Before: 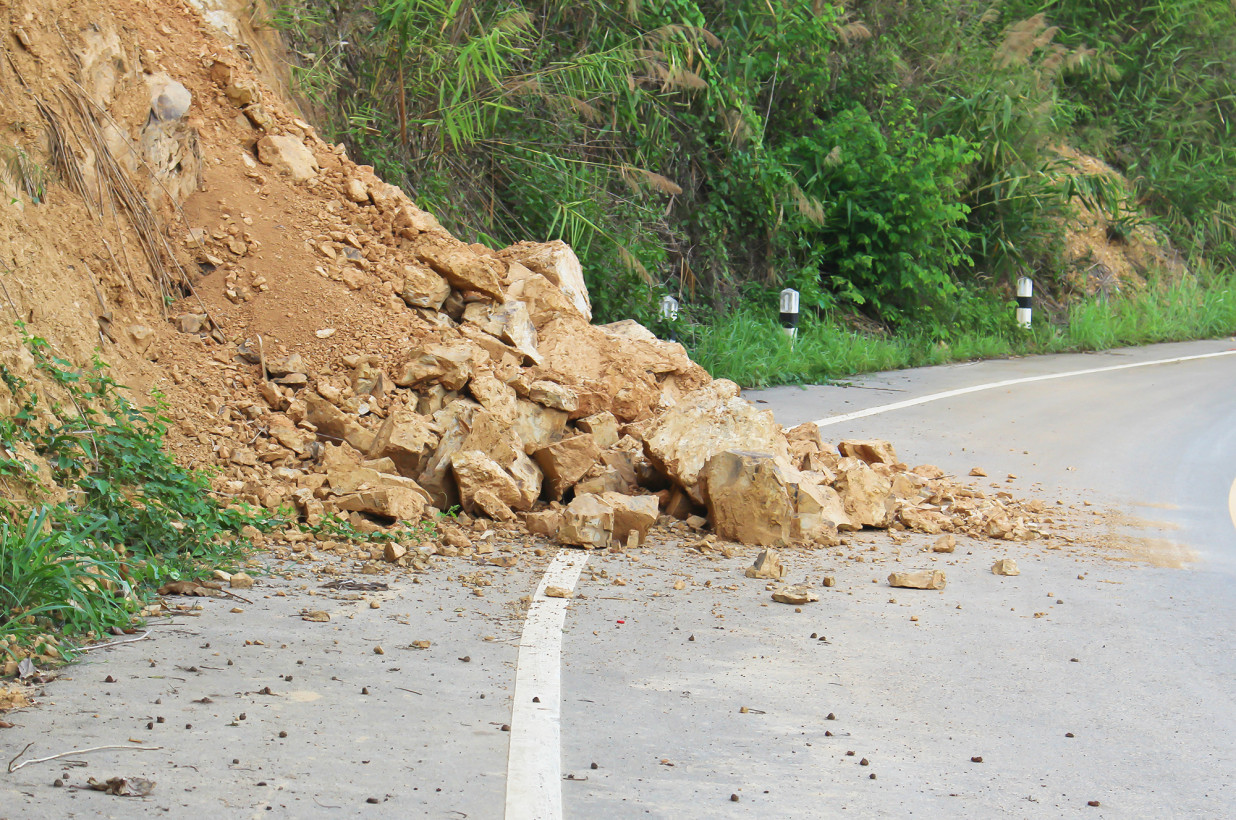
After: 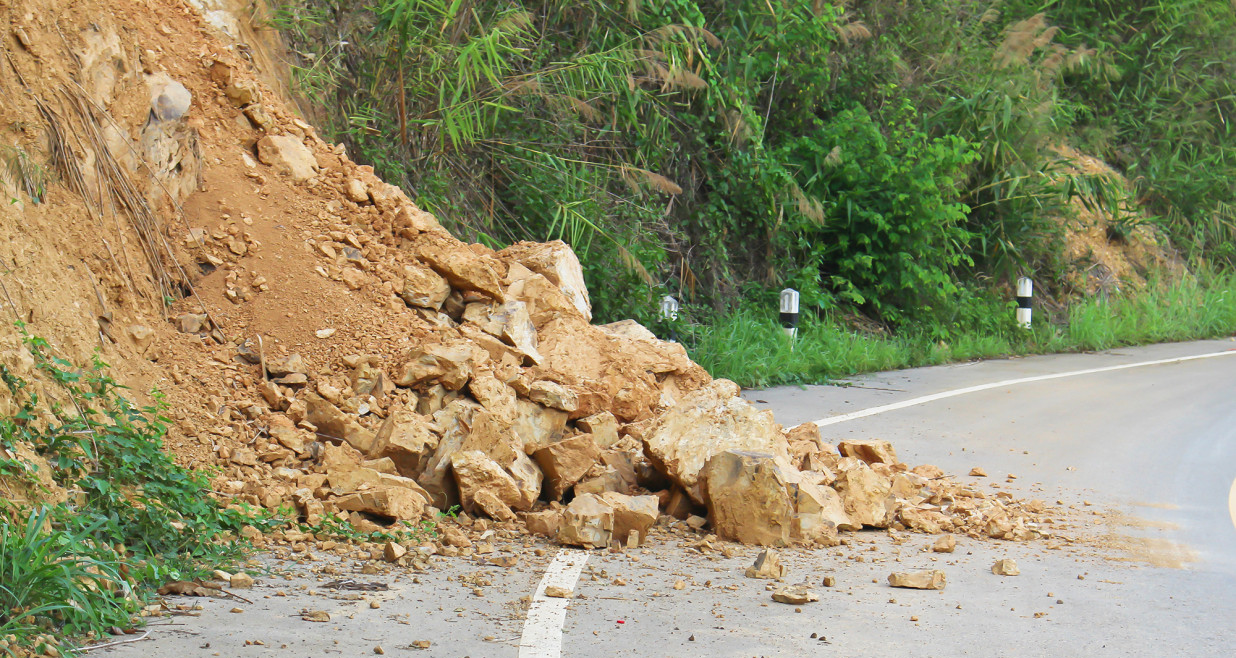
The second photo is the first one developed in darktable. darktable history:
color zones: curves: ch1 [(0, 0.525) (0.143, 0.556) (0.286, 0.52) (0.429, 0.5) (0.571, 0.5) (0.714, 0.5) (0.857, 0.503) (1, 0.525)]
crop: bottom 19.704%
